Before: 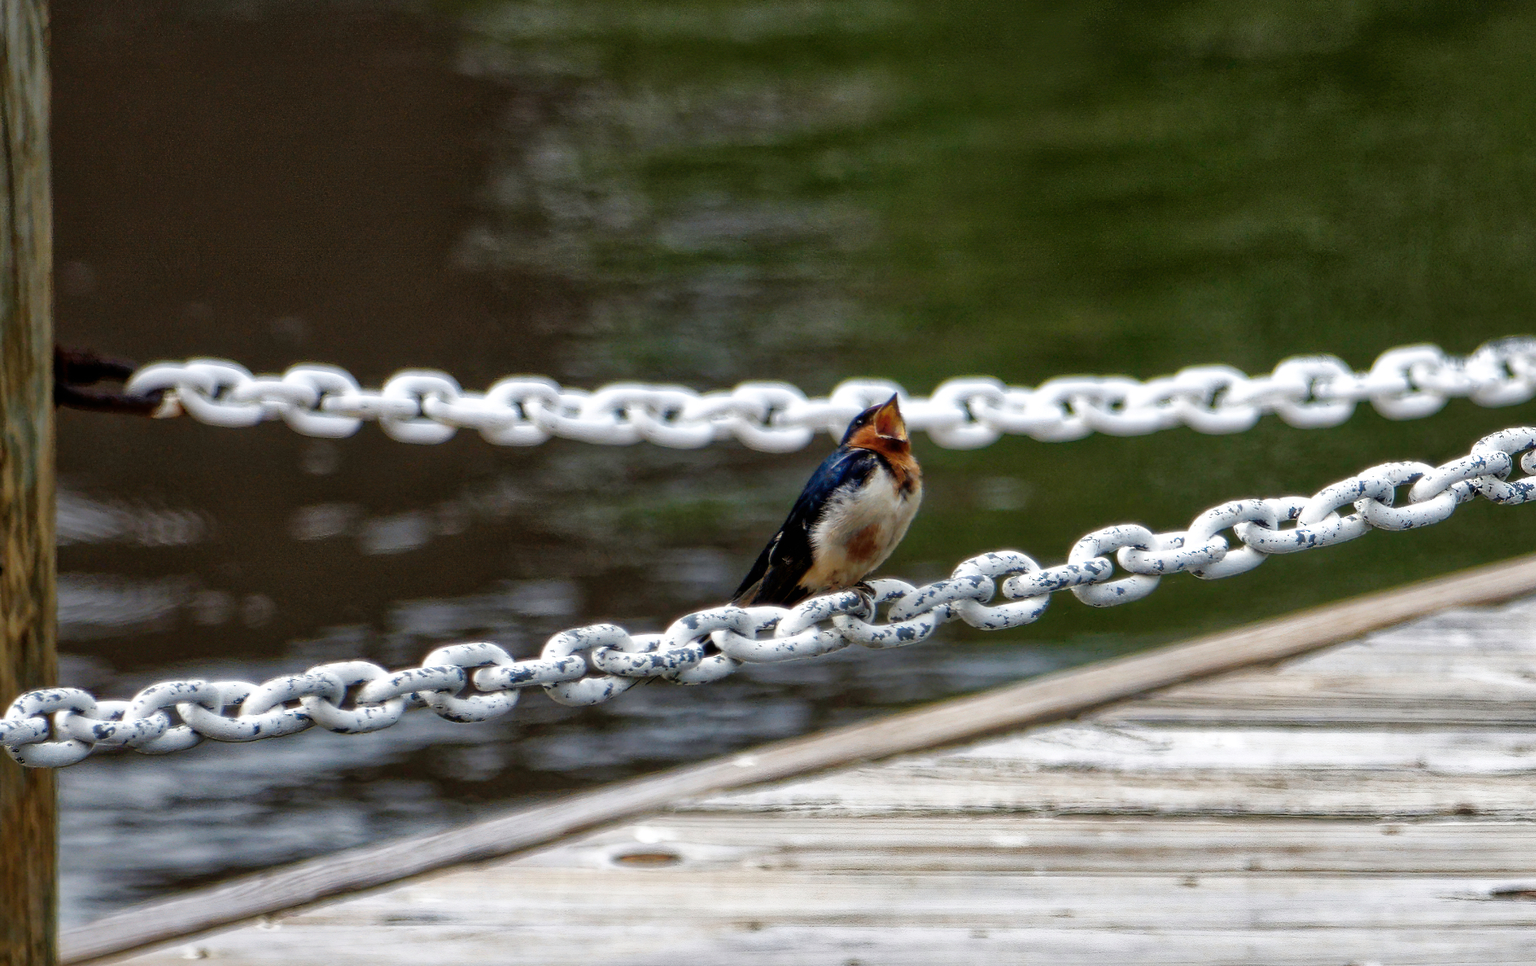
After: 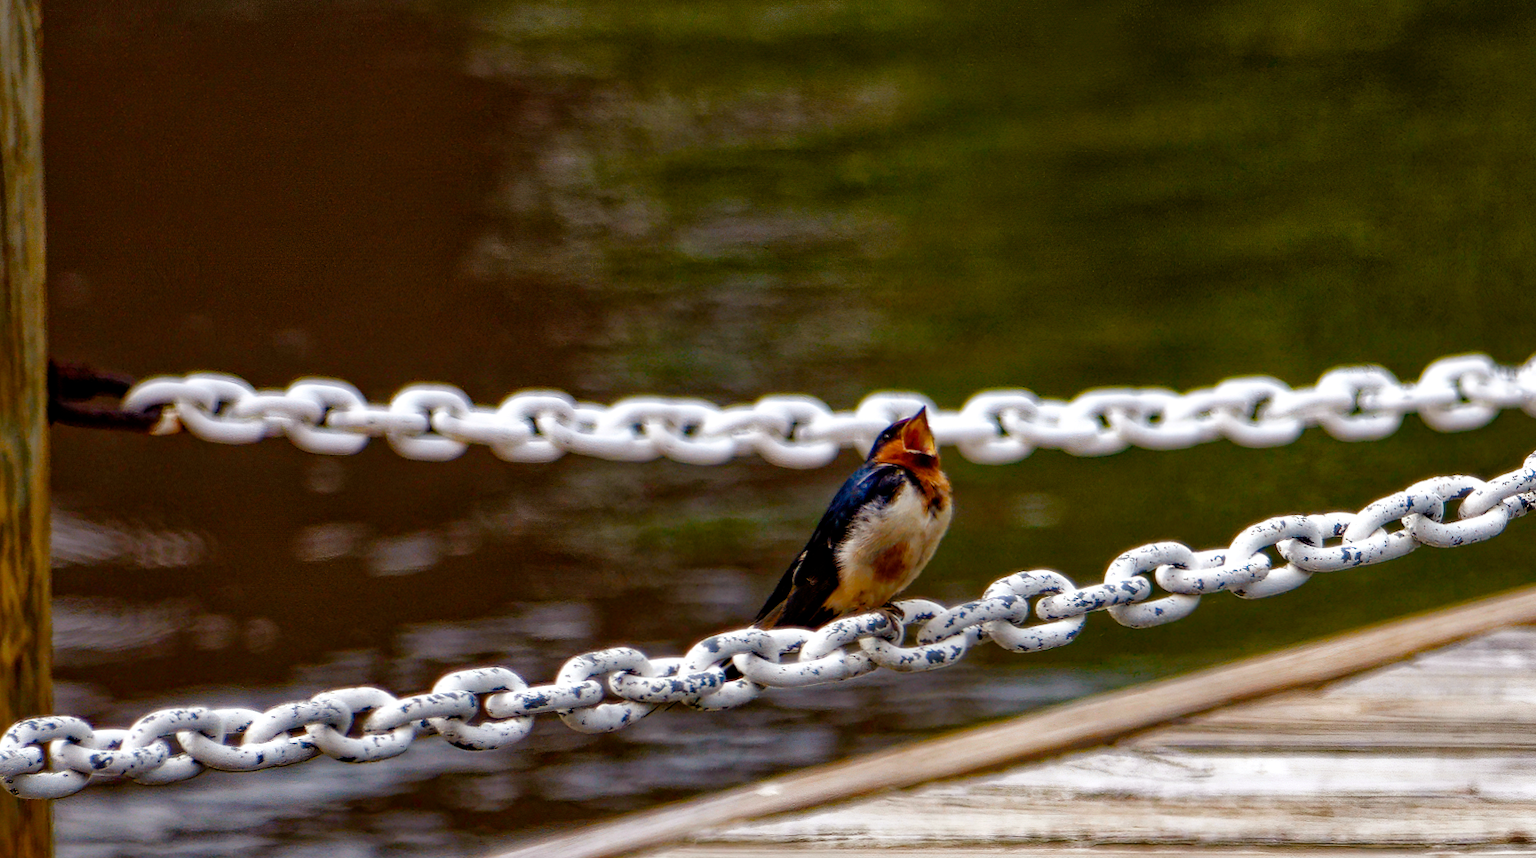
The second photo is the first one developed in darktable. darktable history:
crop and rotate: angle 0.2°, left 0.275%, right 3.127%, bottom 14.18%
haze removal: compatibility mode true, adaptive false
color balance rgb: perceptual saturation grading › global saturation 35%, perceptual saturation grading › highlights -30%, perceptual saturation grading › shadows 35%, perceptual brilliance grading › global brilliance 3%, perceptual brilliance grading › highlights -3%, perceptual brilliance grading › shadows 3%
rgb levels: mode RGB, independent channels, levels [[0, 0.5, 1], [0, 0.521, 1], [0, 0.536, 1]]
